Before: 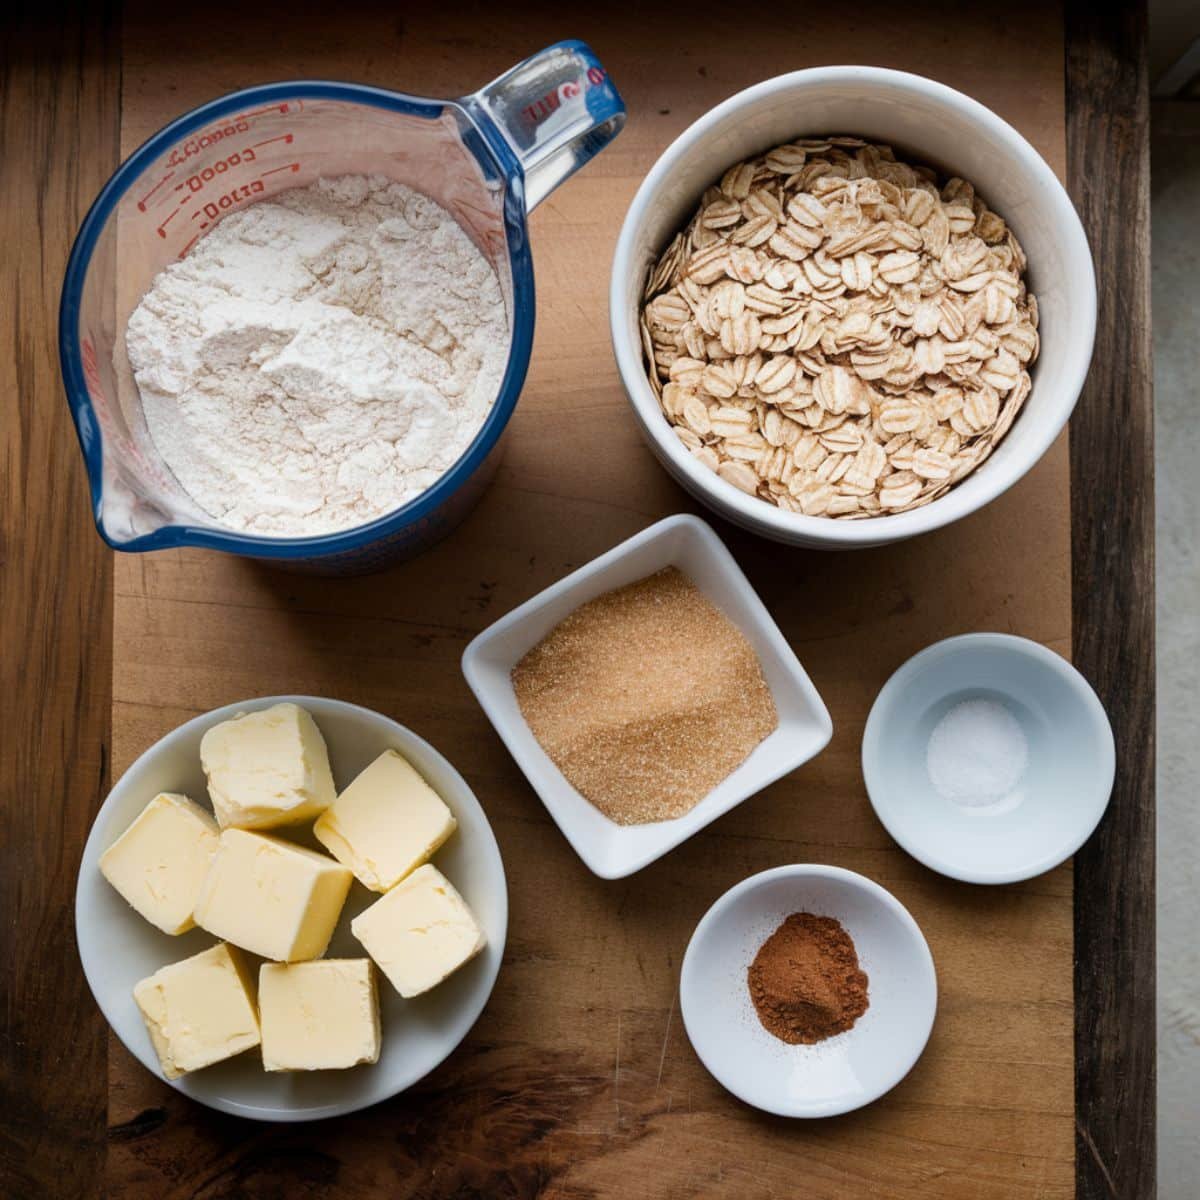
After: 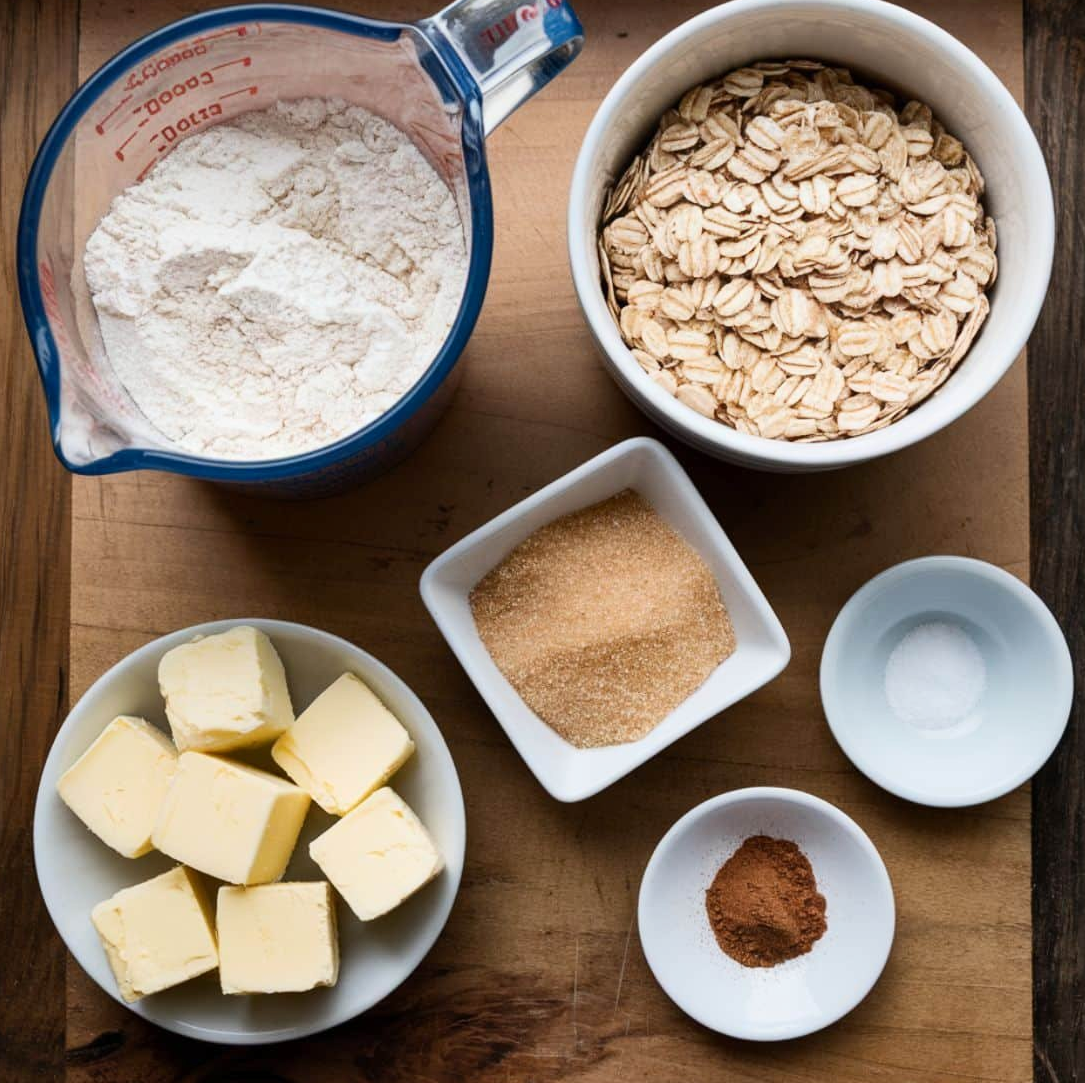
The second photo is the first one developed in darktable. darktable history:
crop: left 3.559%, top 6.486%, right 5.954%, bottom 3.214%
contrast brightness saturation: contrast 0.152, brightness 0.045
shadows and highlights: shadows 36.15, highlights -27.51, soften with gaussian
